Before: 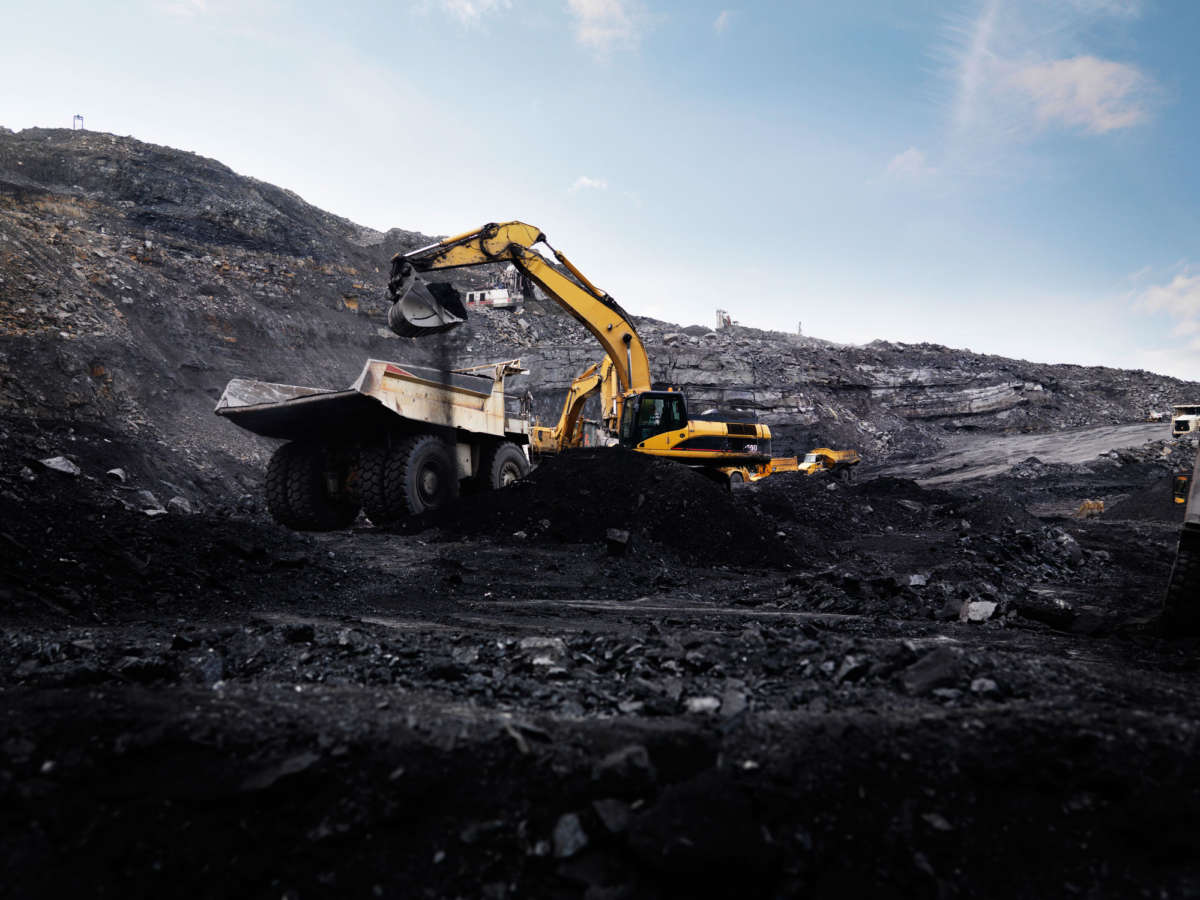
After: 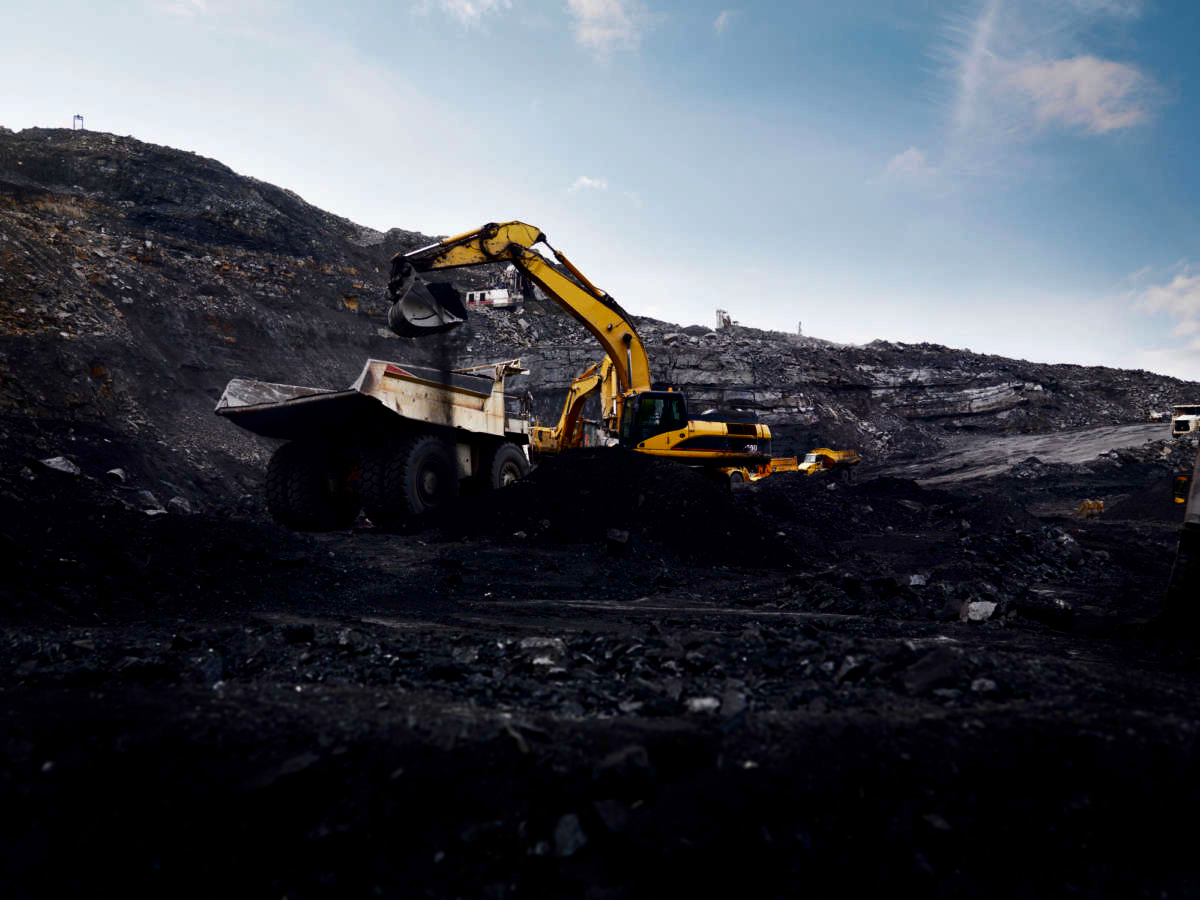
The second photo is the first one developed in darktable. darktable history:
contrast brightness saturation: contrast 0.096, brightness -0.278, saturation 0.135
